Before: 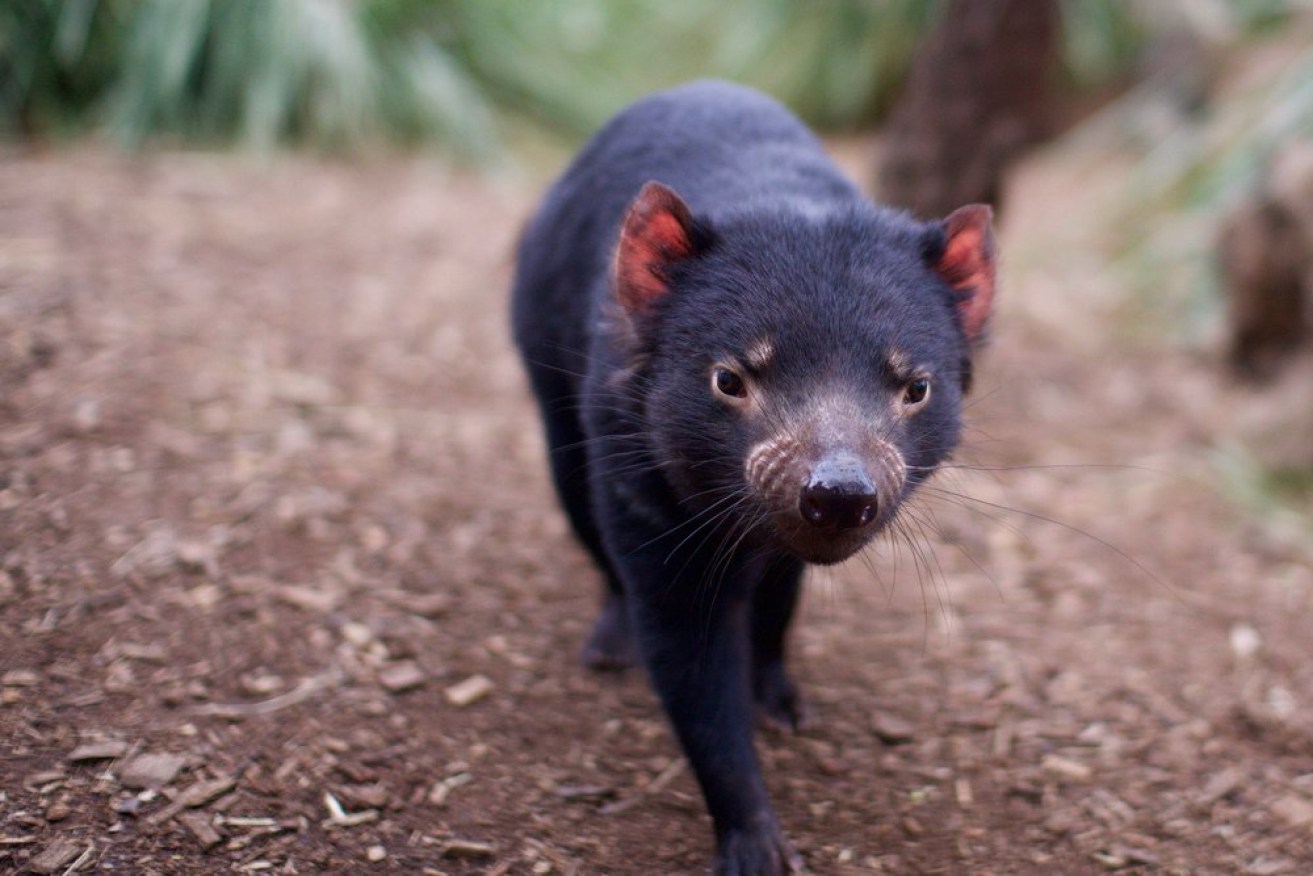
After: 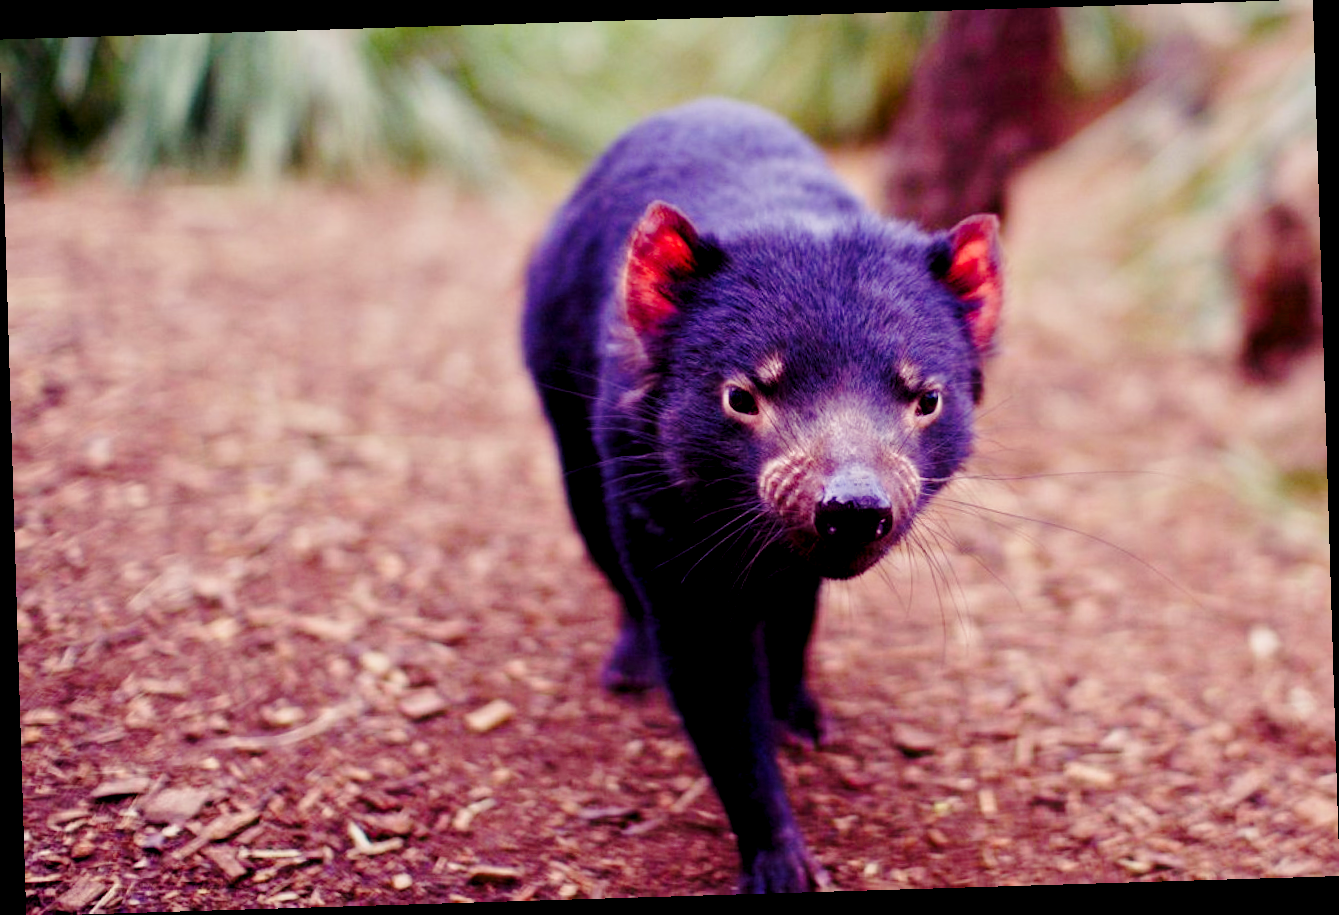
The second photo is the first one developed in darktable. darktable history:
base curve: curves: ch0 [(0, 0) (0.028, 0.03) (0.121, 0.232) (0.46, 0.748) (0.859, 0.968) (1, 1)], preserve colors none
rotate and perspective: rotation -1.75°, automatic cropping off
tone equalizer: -8 EV -0.002 EV, -7 EV 0.005 EV, -6 EV -0.008 EV, -5 EV 0.007 EV, -4 EV -0.042 EV, -3 EV -0.233 EV, -2 EV -0.662 EV, -1 EV -0.983 EV, +0 EV -0.969 EV, smoothing diameter 2%, edges refinement/feathering 20, mask exposure compensation -1.57 EV, filter diffusion 5
color balance rgb: shadows lift › luminance -21.66%, shadows lift › chroma 8.98%, shadows lift › hue 283.37°, power › chroma 1.05%, power › hue 25.59°, highlights gain › luminance 6.08%, highlights gain › chroma 2.55%, highlights gain › hue 90°, global offset › luminance -0.87%, perceptual saturation grading › global saturation 25%, perceptual saturation grading › highlights -28.39%, perceptual saturation grading › shadows 33.98%
